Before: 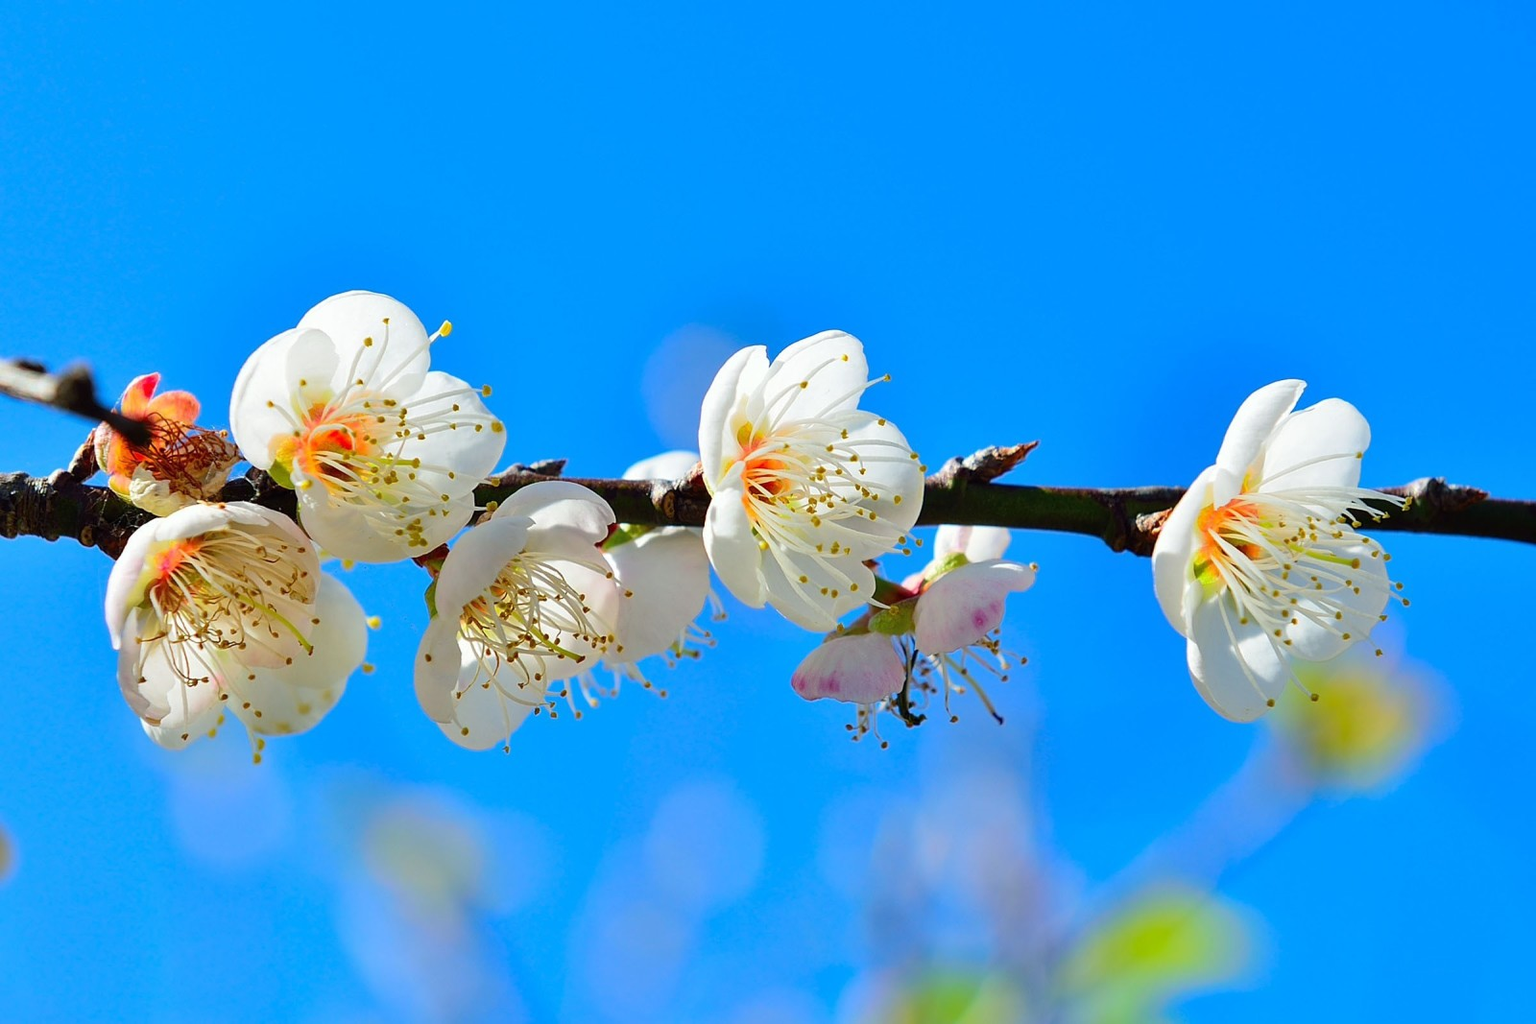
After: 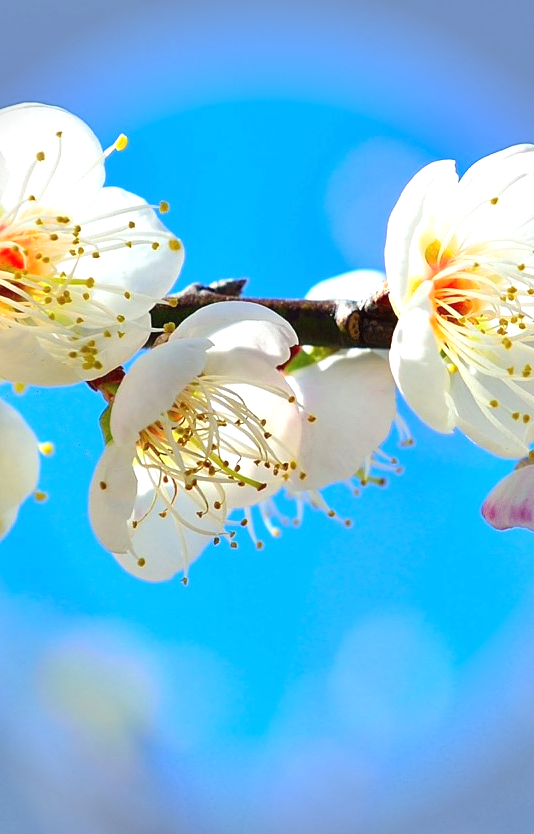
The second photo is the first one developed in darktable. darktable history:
vignetting: fall-off start 75.85%, fall-off radius 28.35%, width/height ratio 0.965
crop and rotate: left 21.554%, top 18.833%, right 45.052%, bottom 2.977%
exposure: black level correction 0, exposure 0.599 EV, compensate highlight preservation false
